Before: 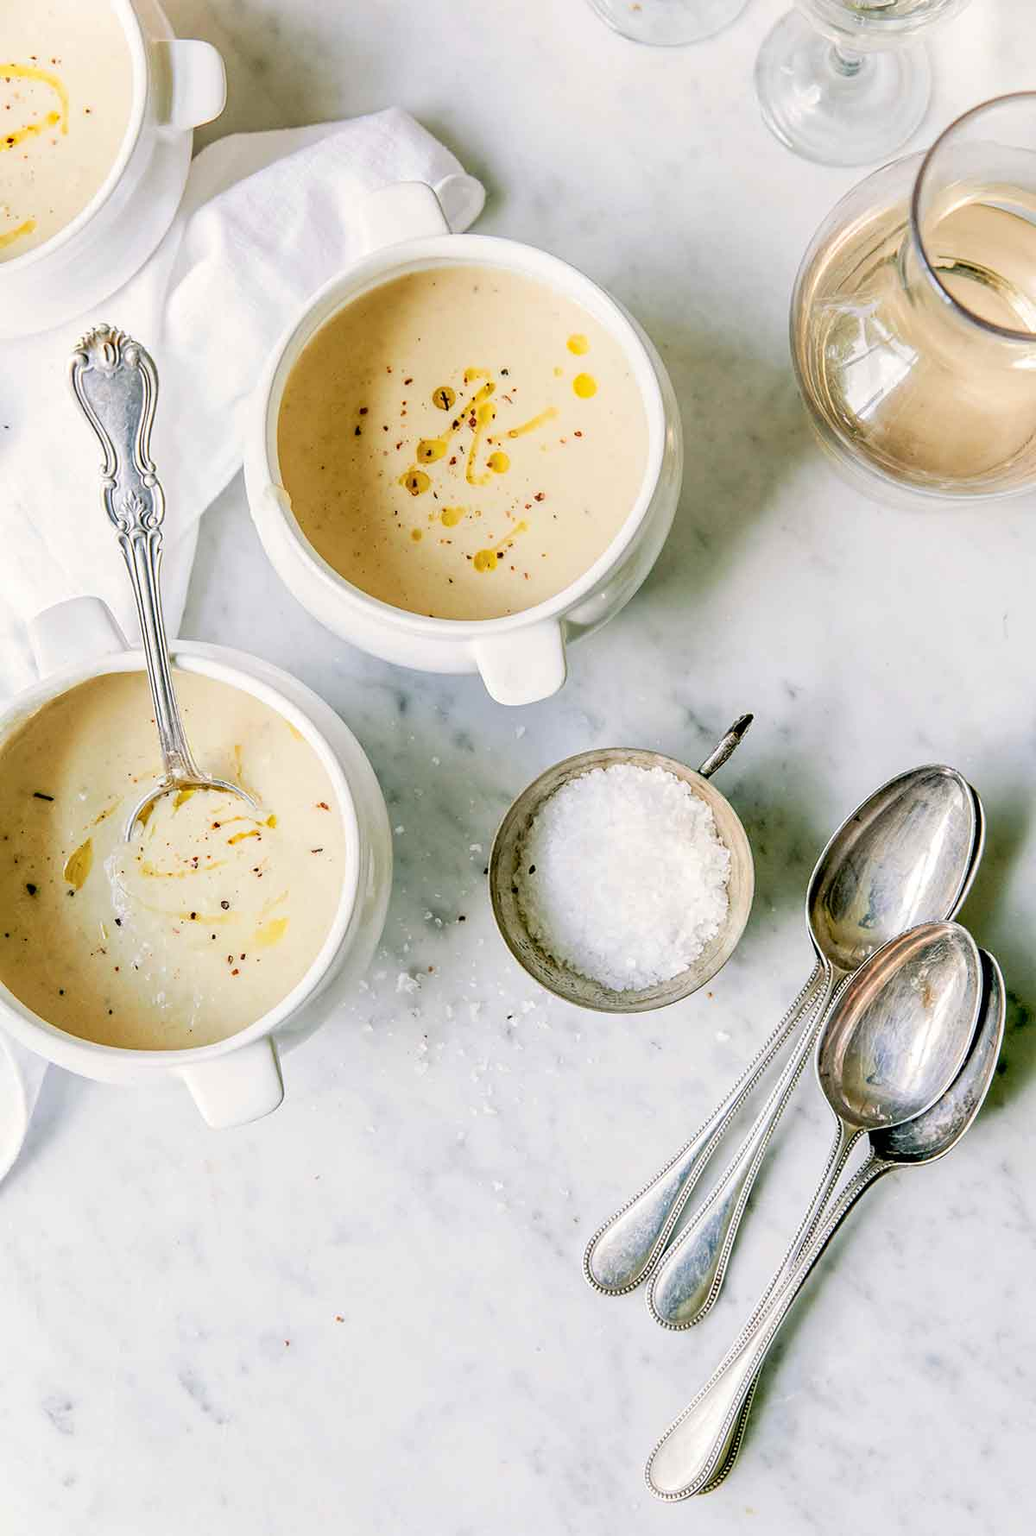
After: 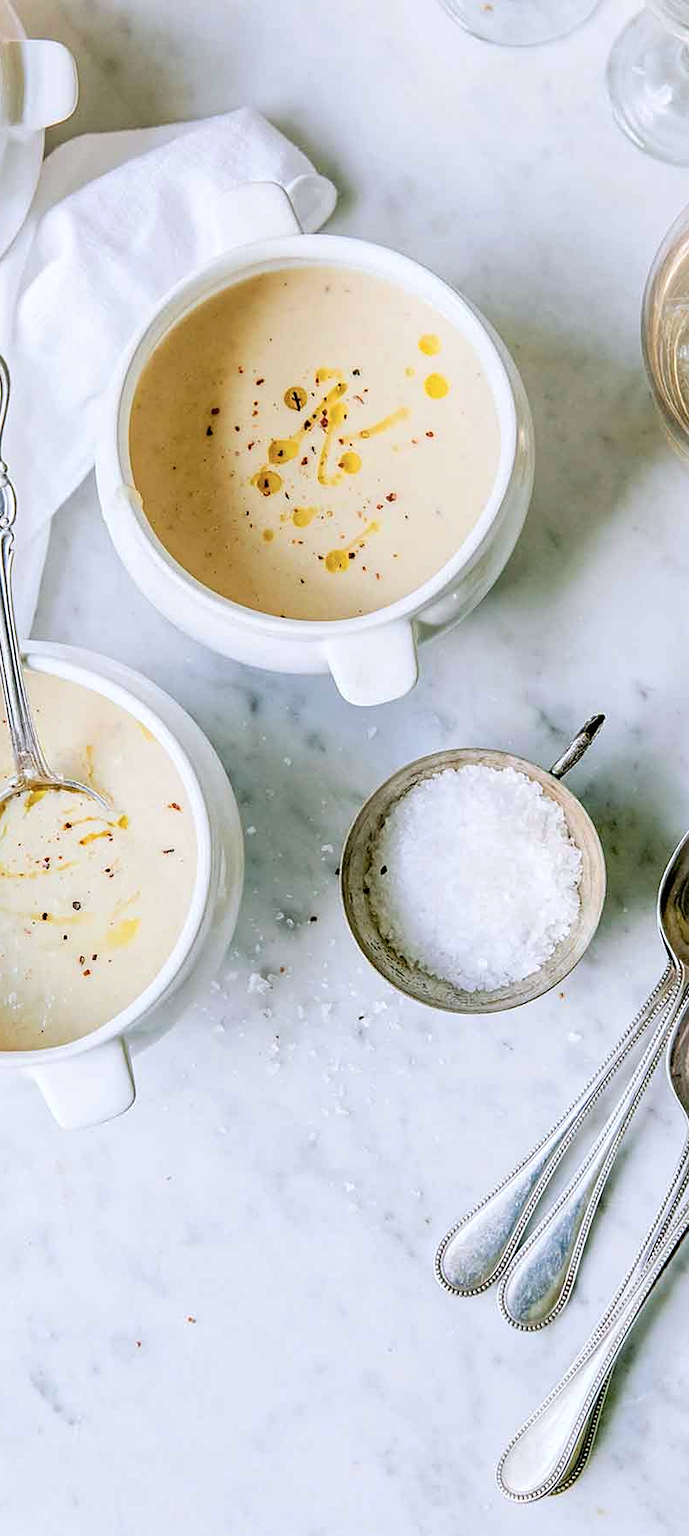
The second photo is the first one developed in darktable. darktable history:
crop and rotate: left 14.385%, right 18.948%
color correction: highlights a* -0.772, highlights b* -8.92
sharpen: amount 0.2
